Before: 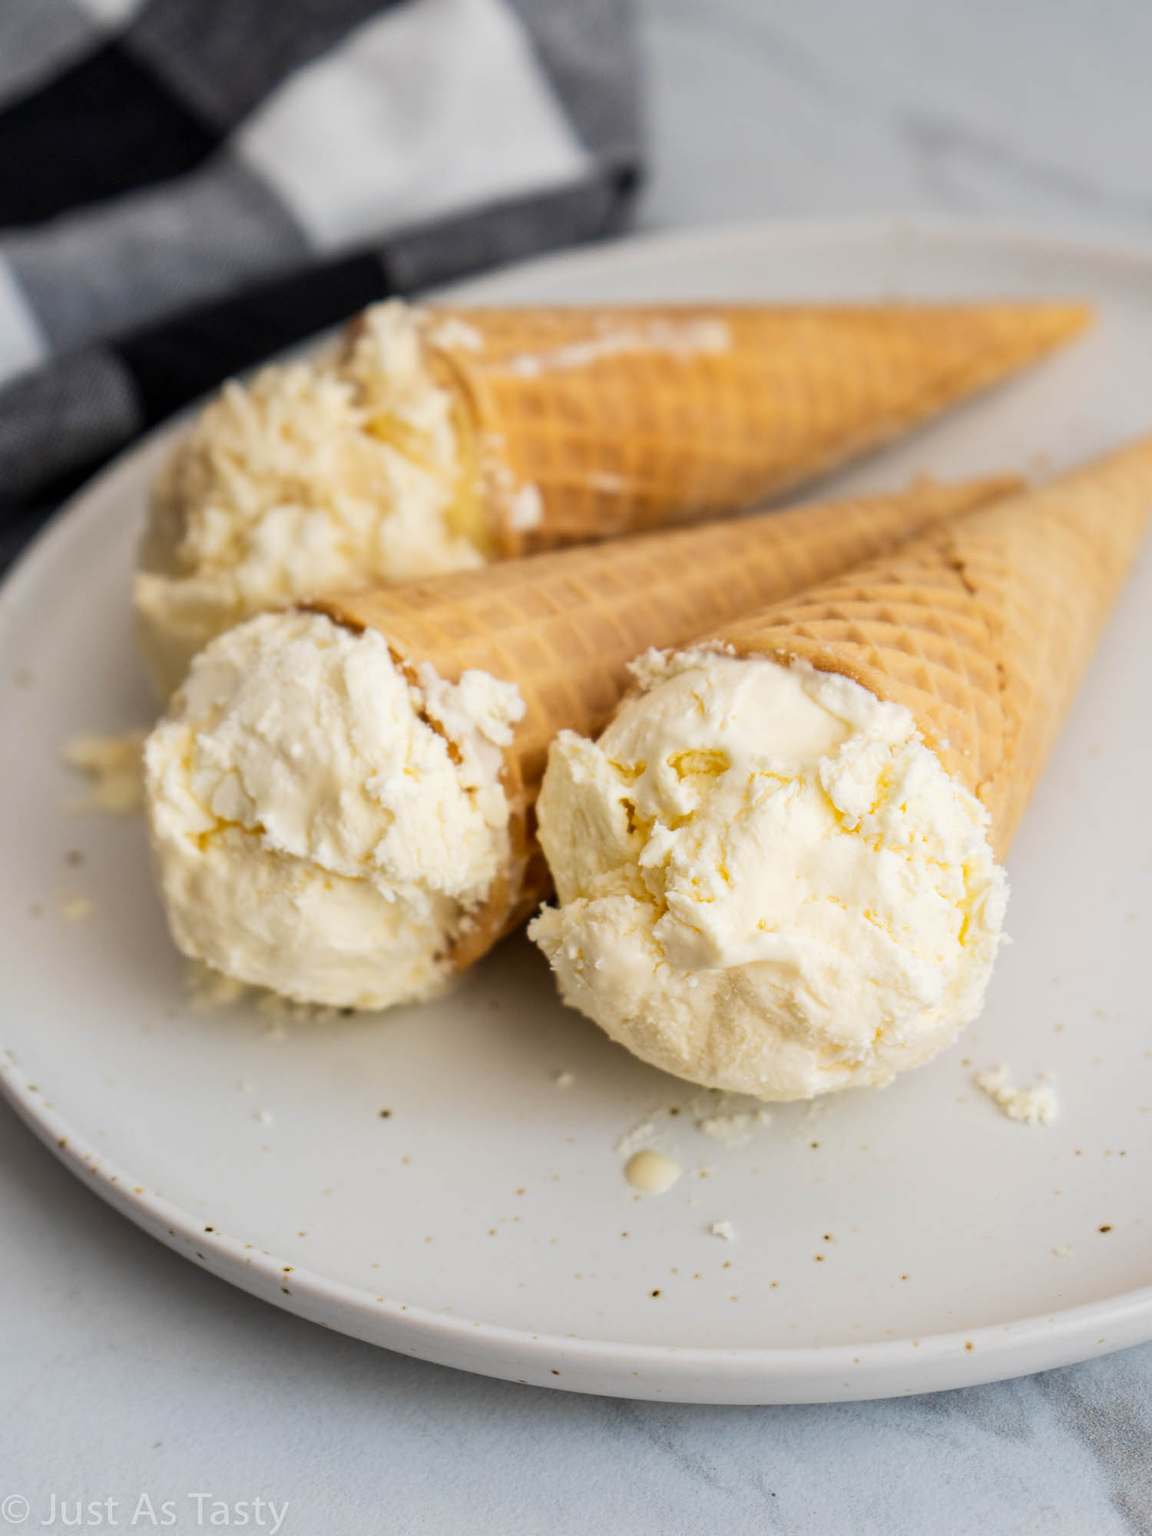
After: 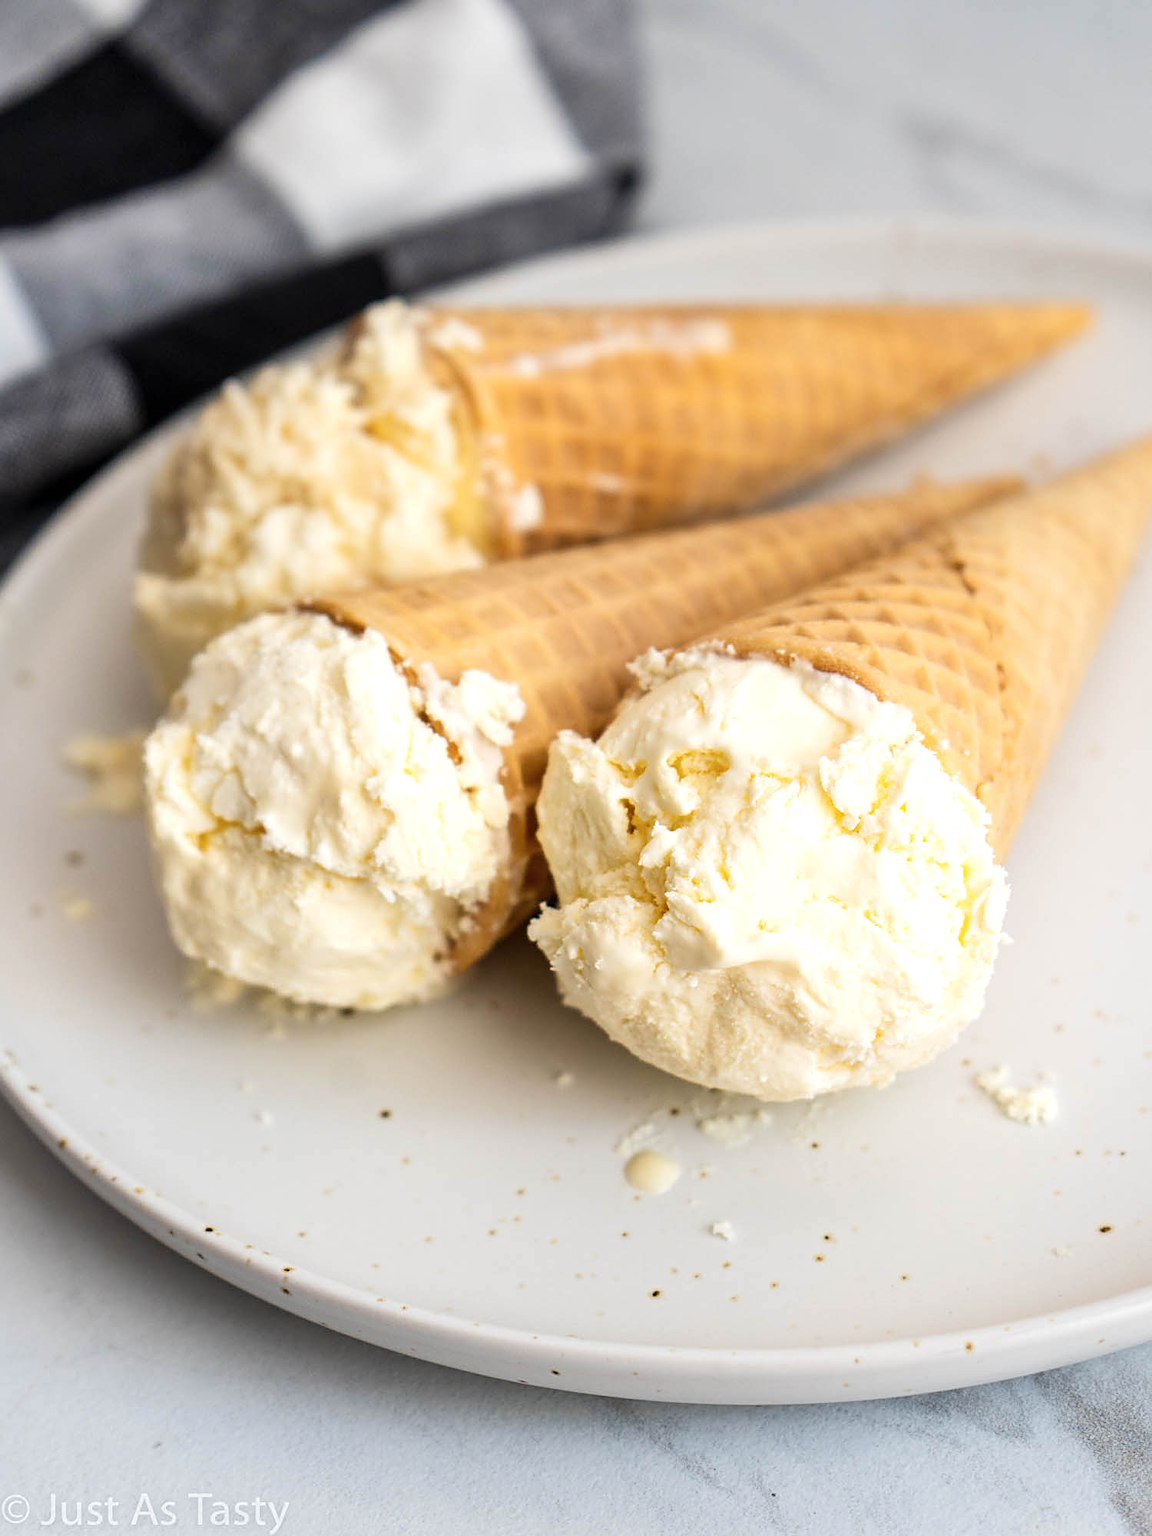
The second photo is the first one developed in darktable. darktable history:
sharpen: on, module defaults
shadows and highlights: radius 111.16, shadows 51.06, white point adjustment 9.11, highlights -4.85, soften with gaussian
